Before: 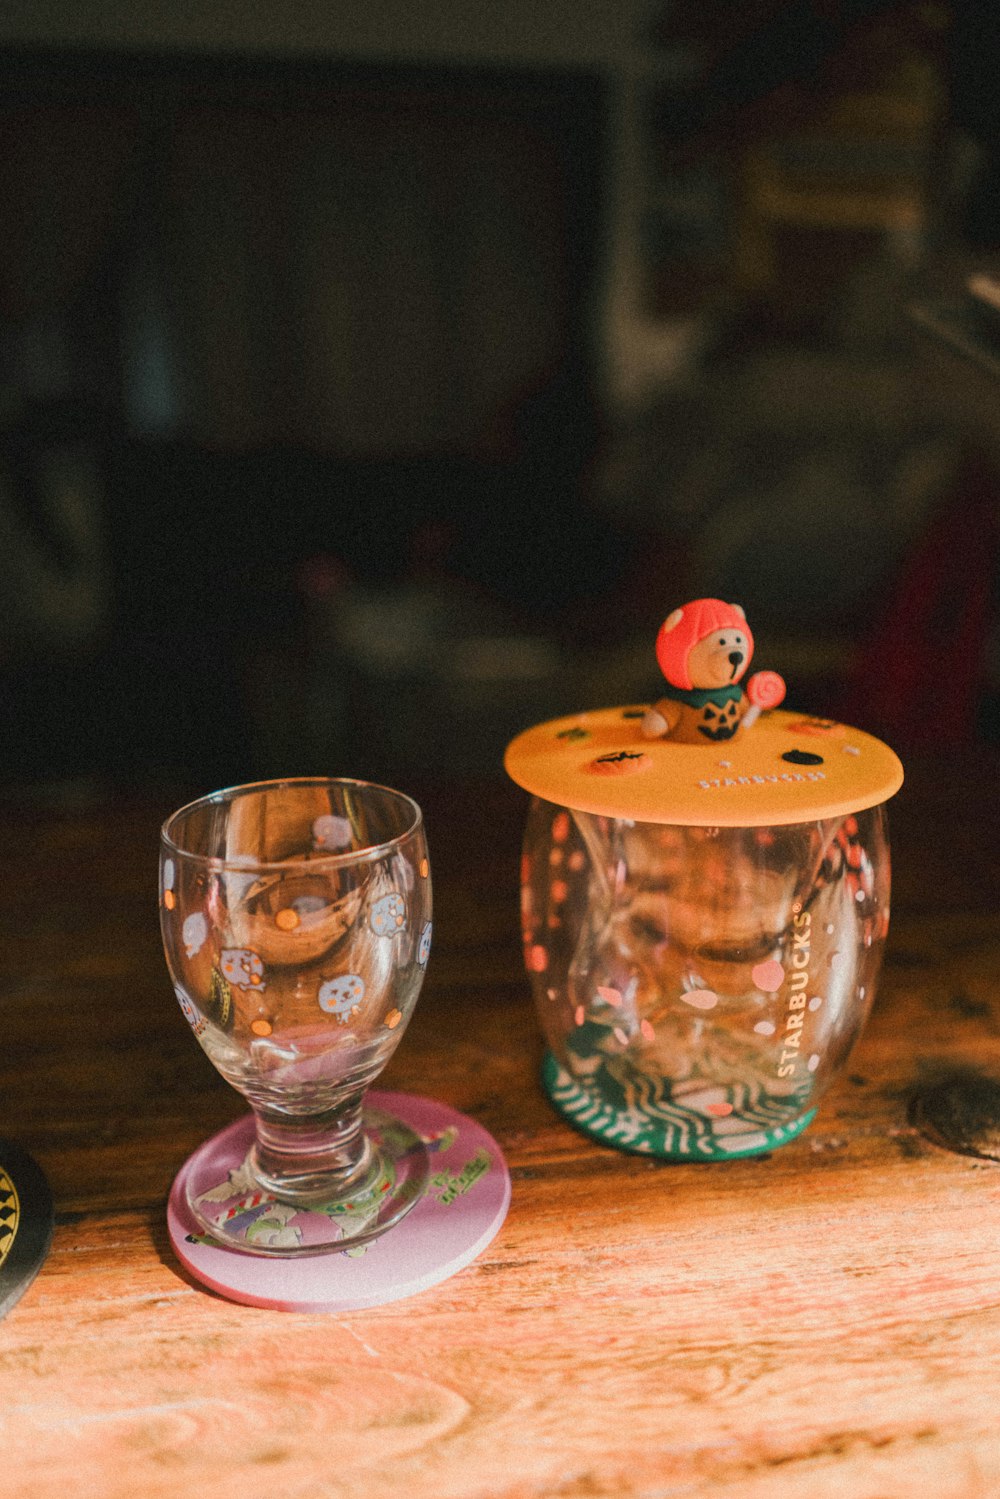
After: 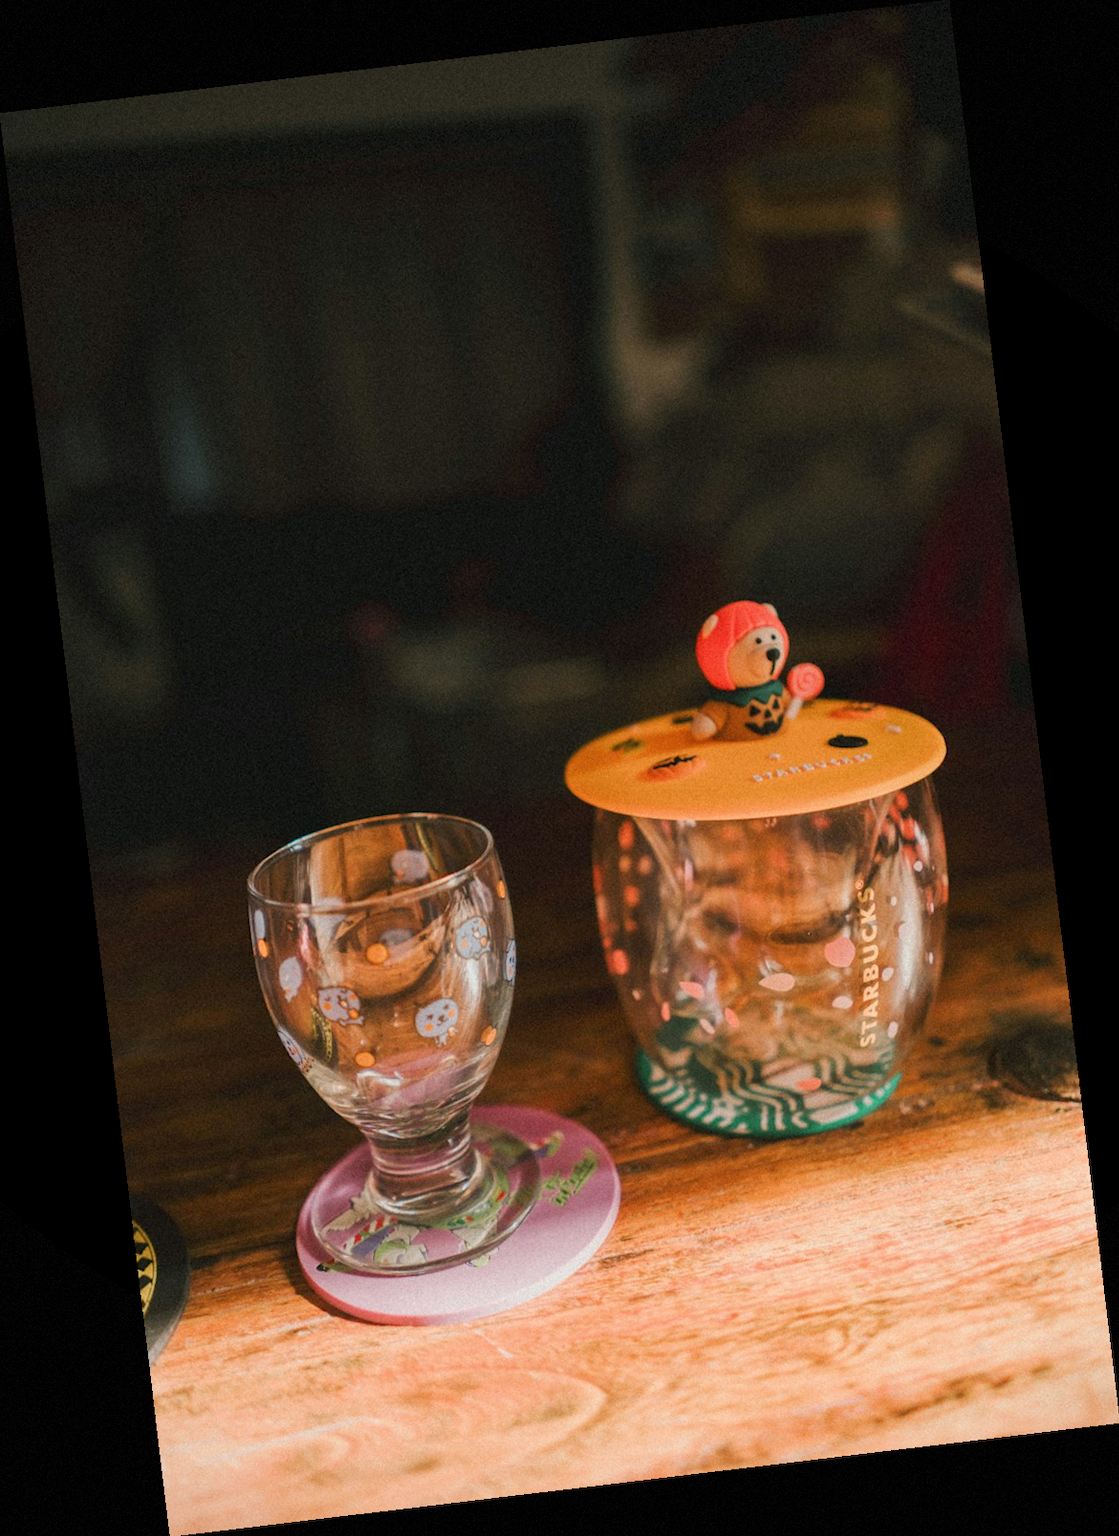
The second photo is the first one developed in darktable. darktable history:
rotate and perspective: rotation -6.83°, automatic cropping off
vignetting: fall-off start 100%, fall-off radius 71%, brightness -0.434, saturation -0.2, width/height ratio 1.178, dithering 8-bit output, unbound false
